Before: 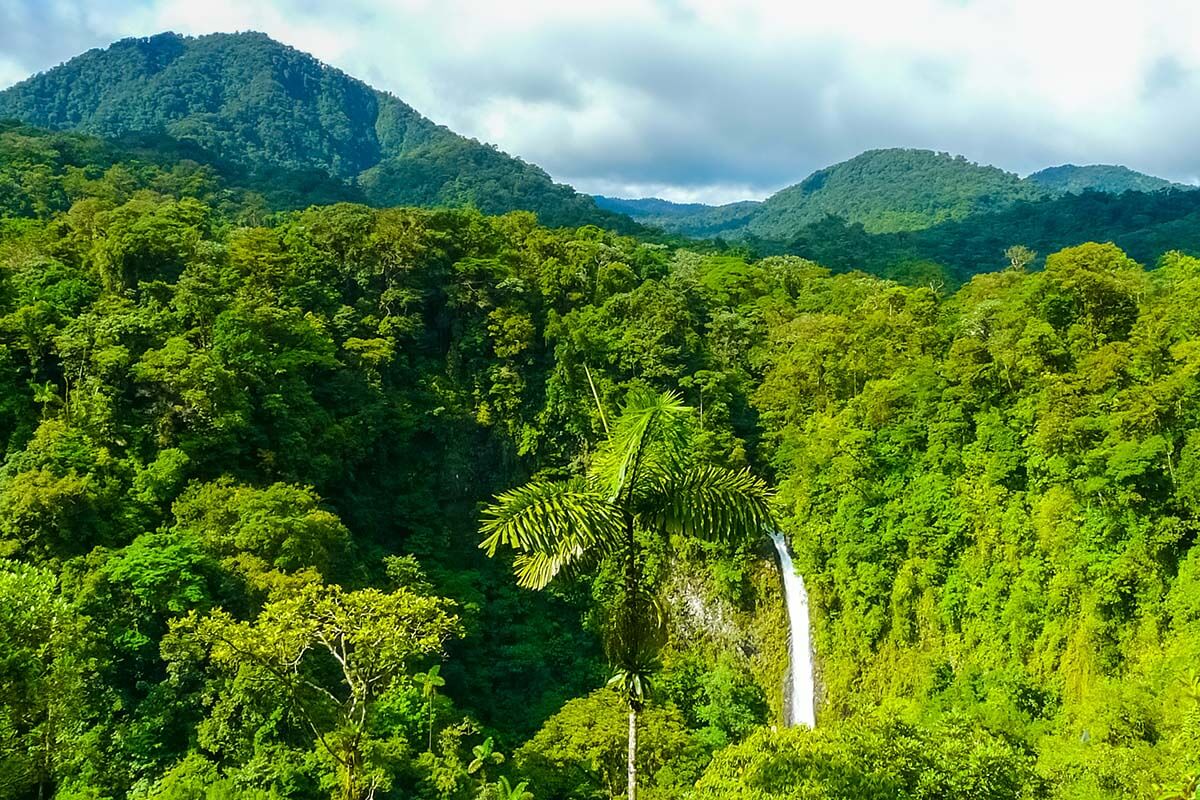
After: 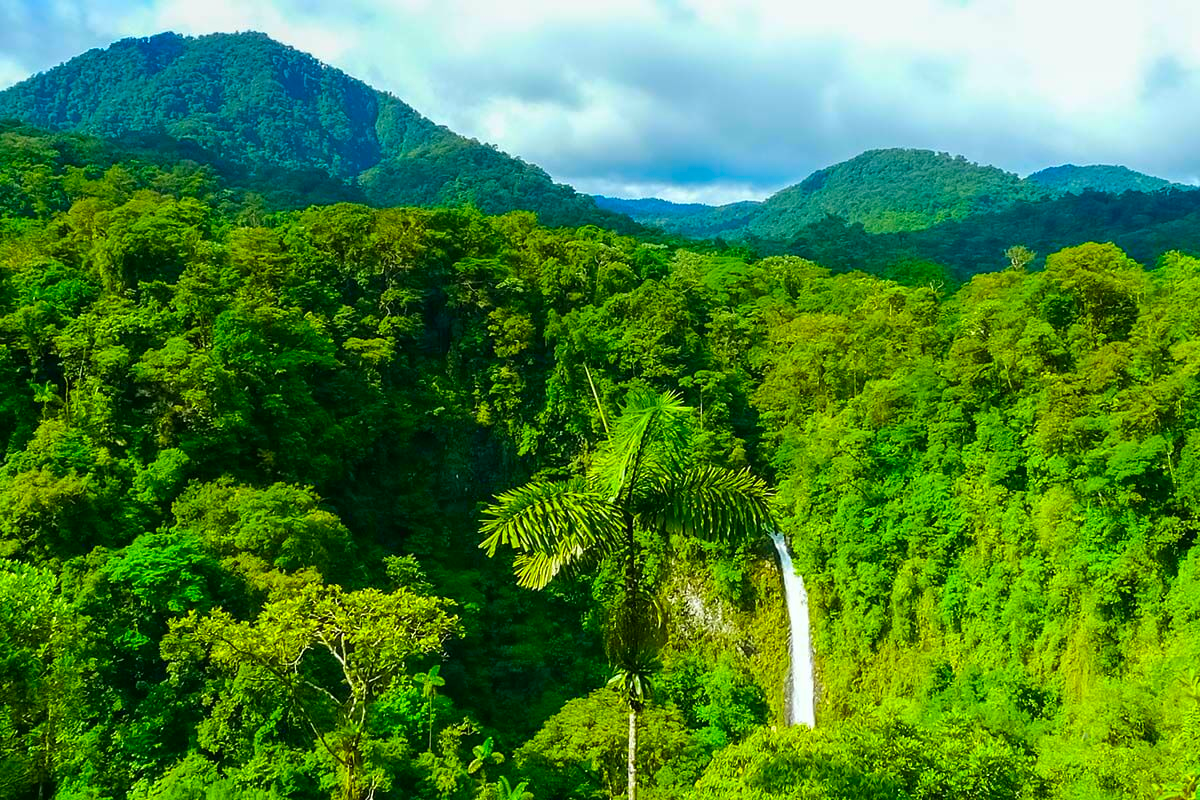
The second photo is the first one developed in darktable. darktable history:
contrast brightness saturation: saturation 0.5
white balance: red 0.978, blue 0.999
